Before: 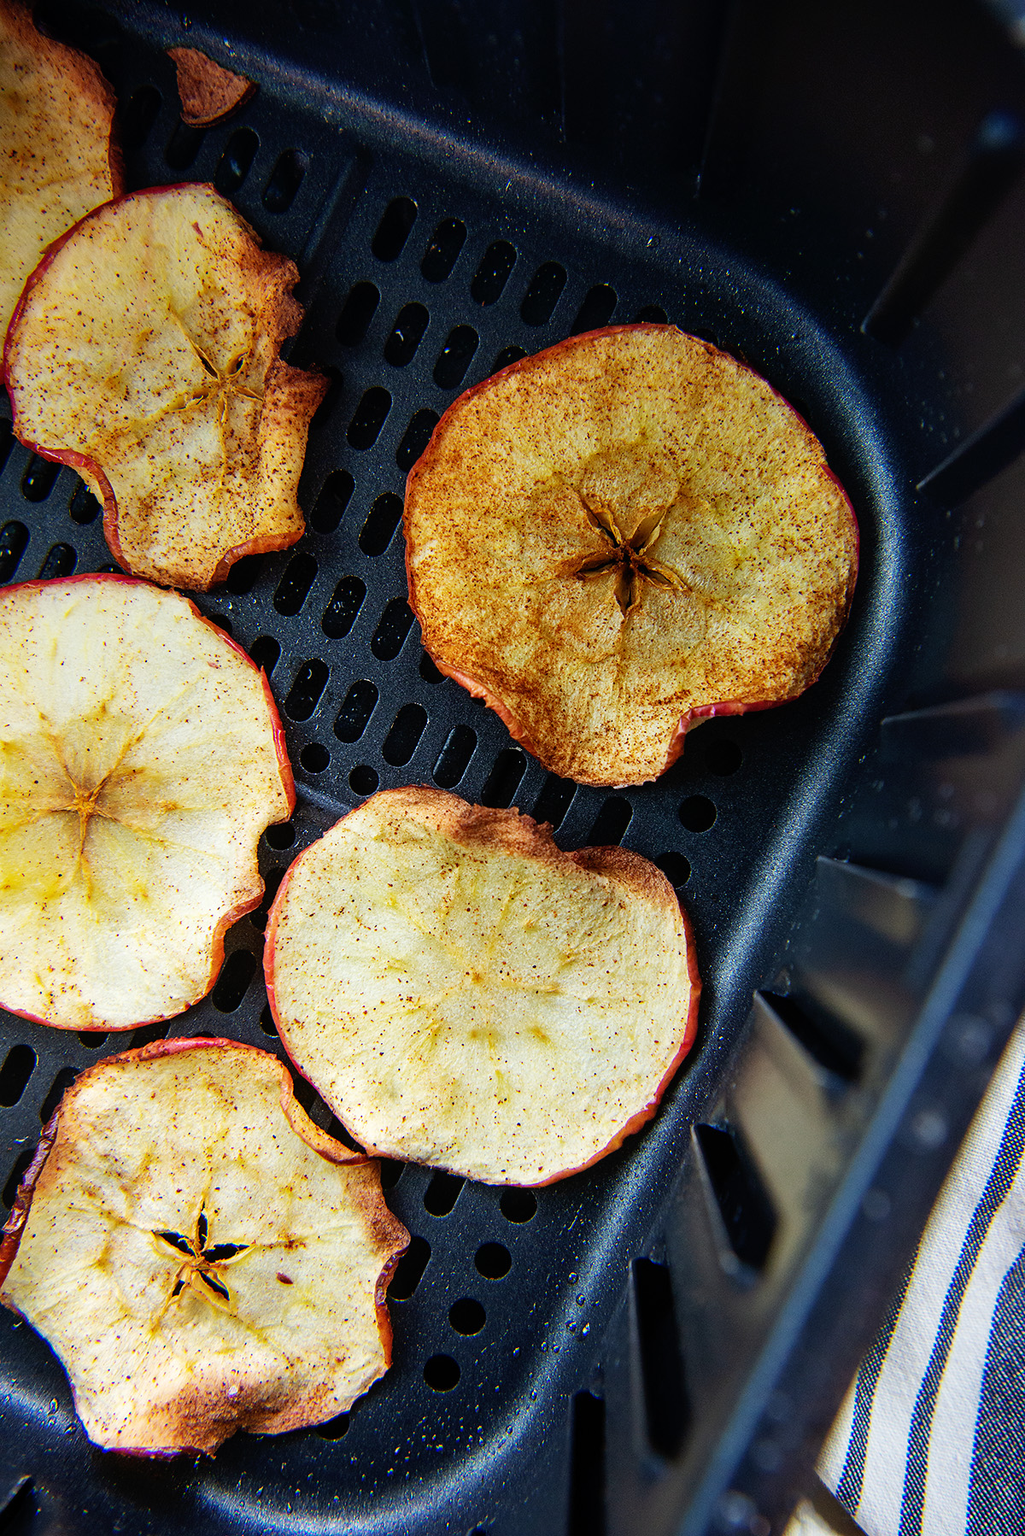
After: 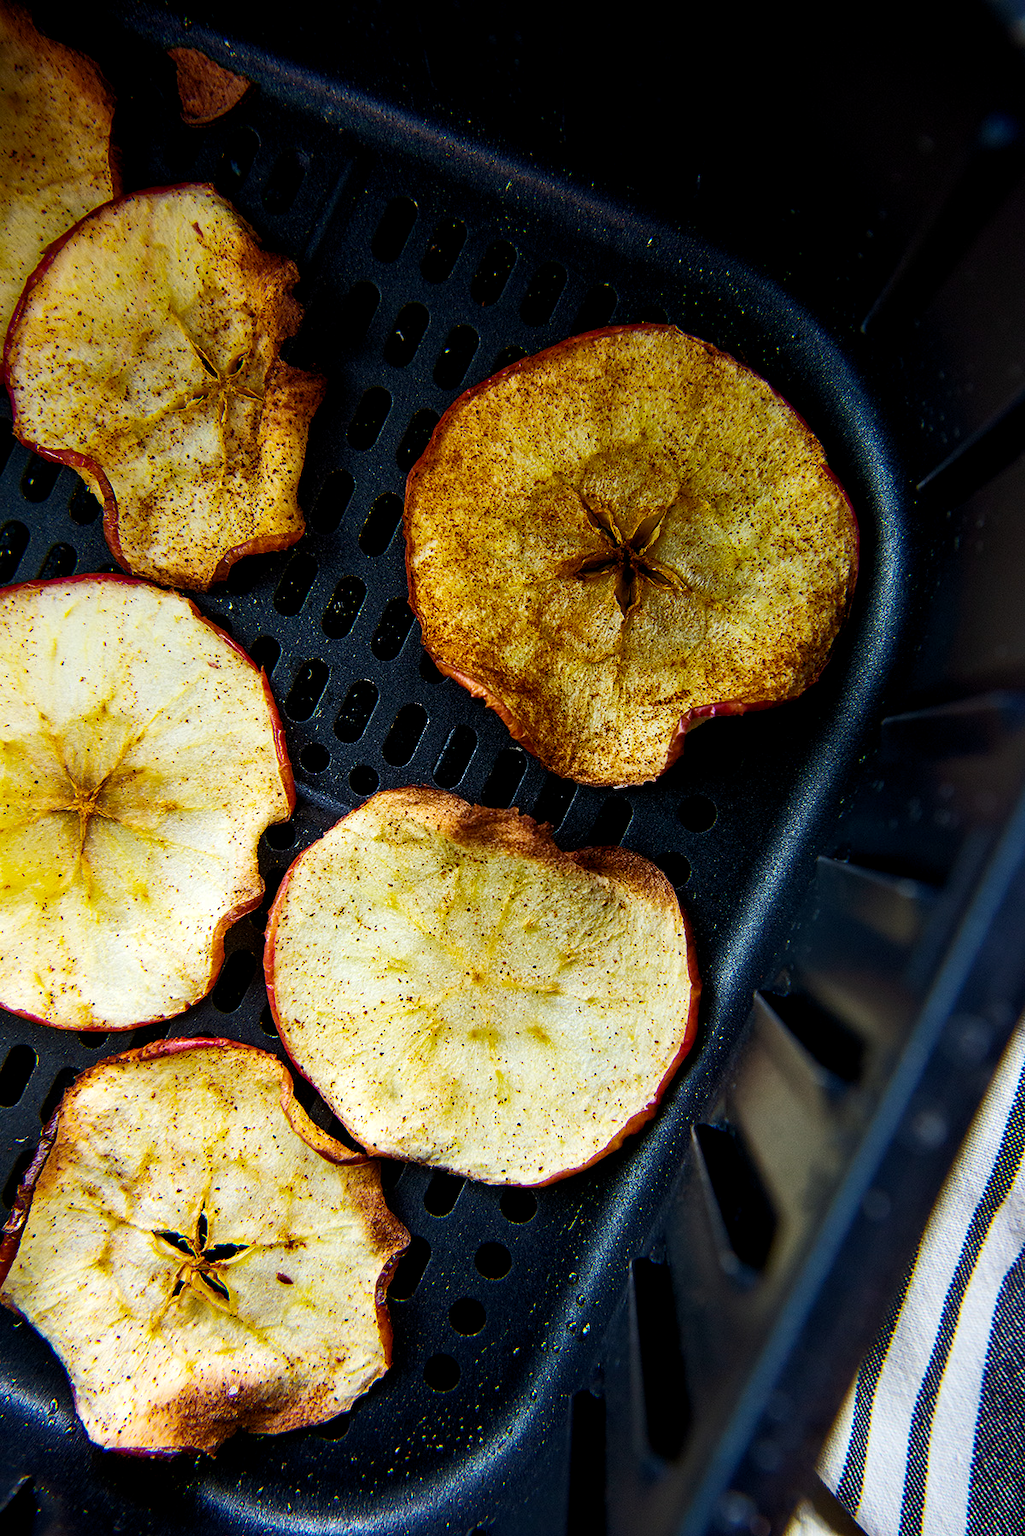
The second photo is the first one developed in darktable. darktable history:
color balance rgb: global offset › luminance -0.376%, perceptual saturation grading › global saturation 25.617%, perceptual brilliance grading › highlights 3.187%, perceptual brilliance grading › mid-tones -18.705%, perceptual brilliance grading › shadows -41.11%
